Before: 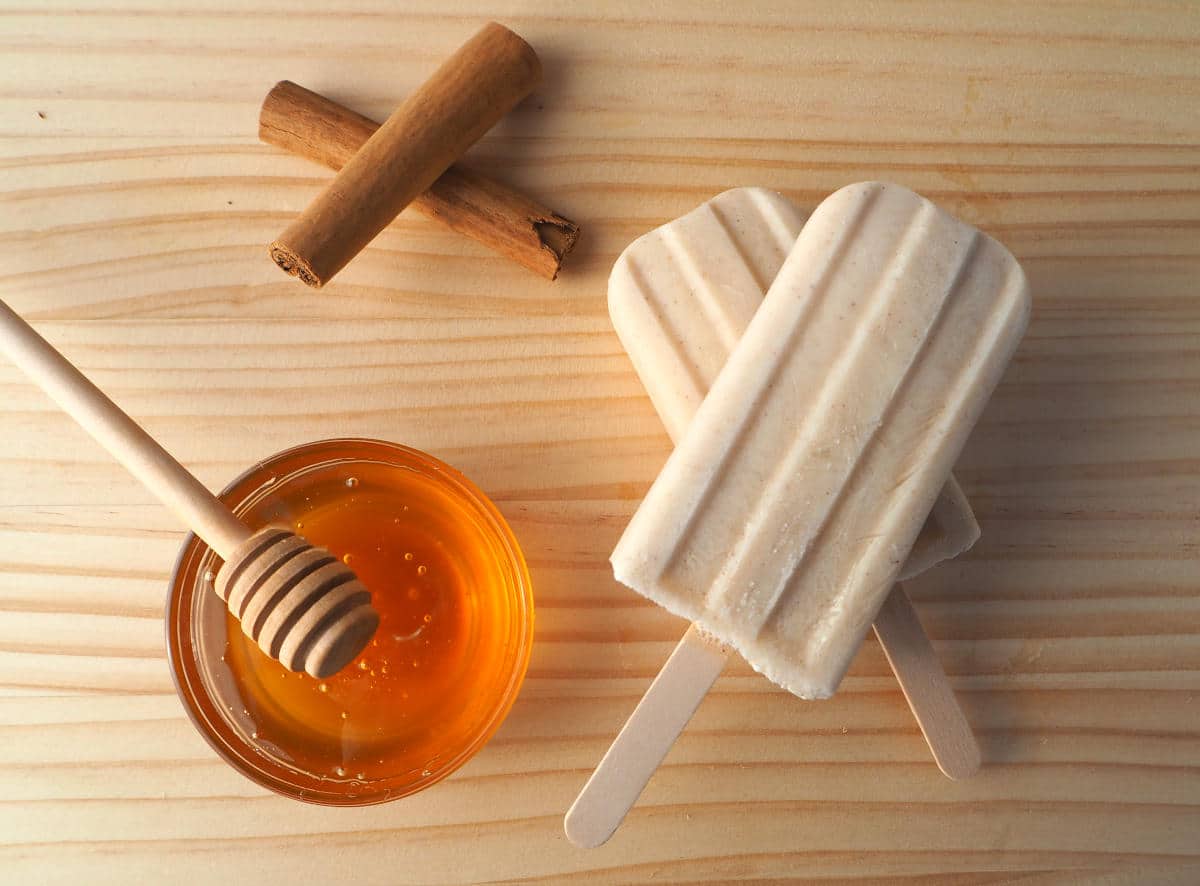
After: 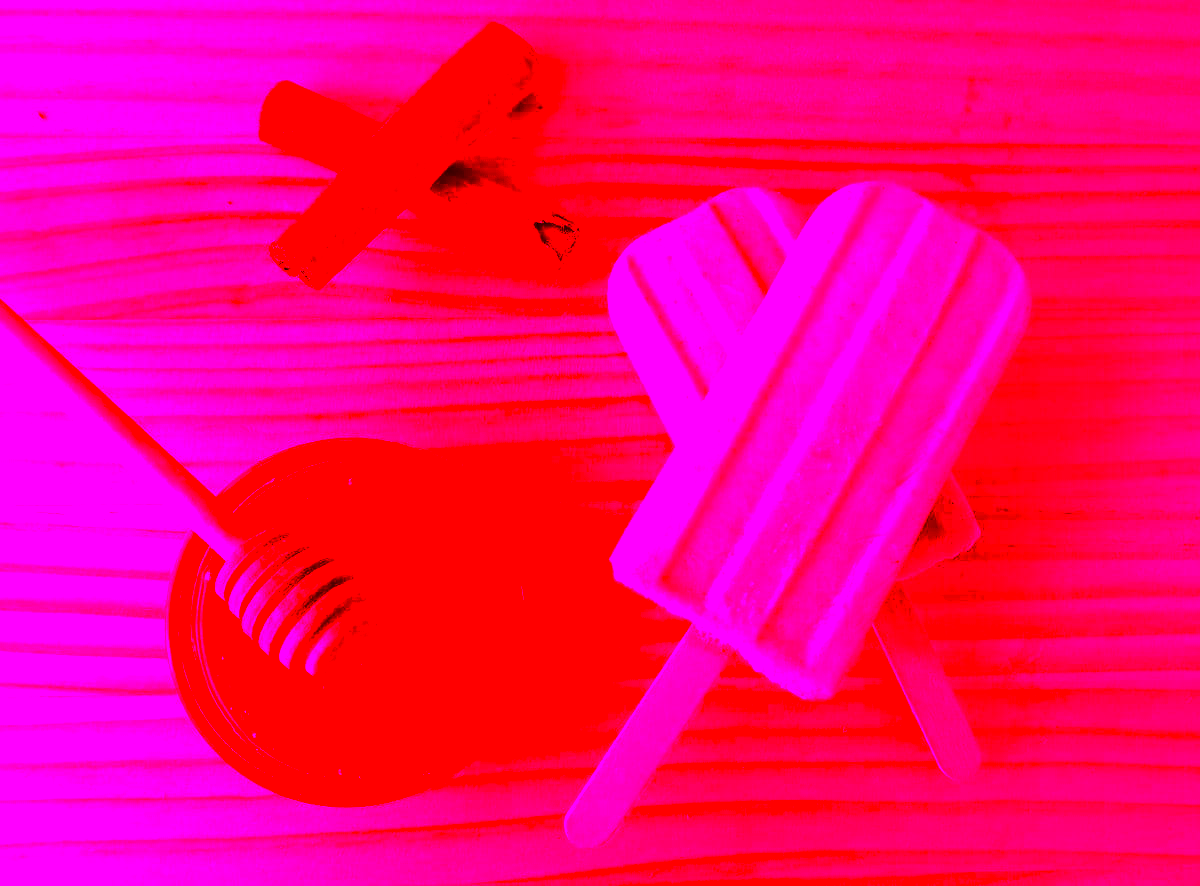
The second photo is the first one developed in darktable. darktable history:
color correction: highlights a* -7.33, highlights b* 1.26, shadows a* -3.55, saturation 1.4
local contrast: shadows 185%, detail 225%
white balance: red 4.26, blue 1.802
